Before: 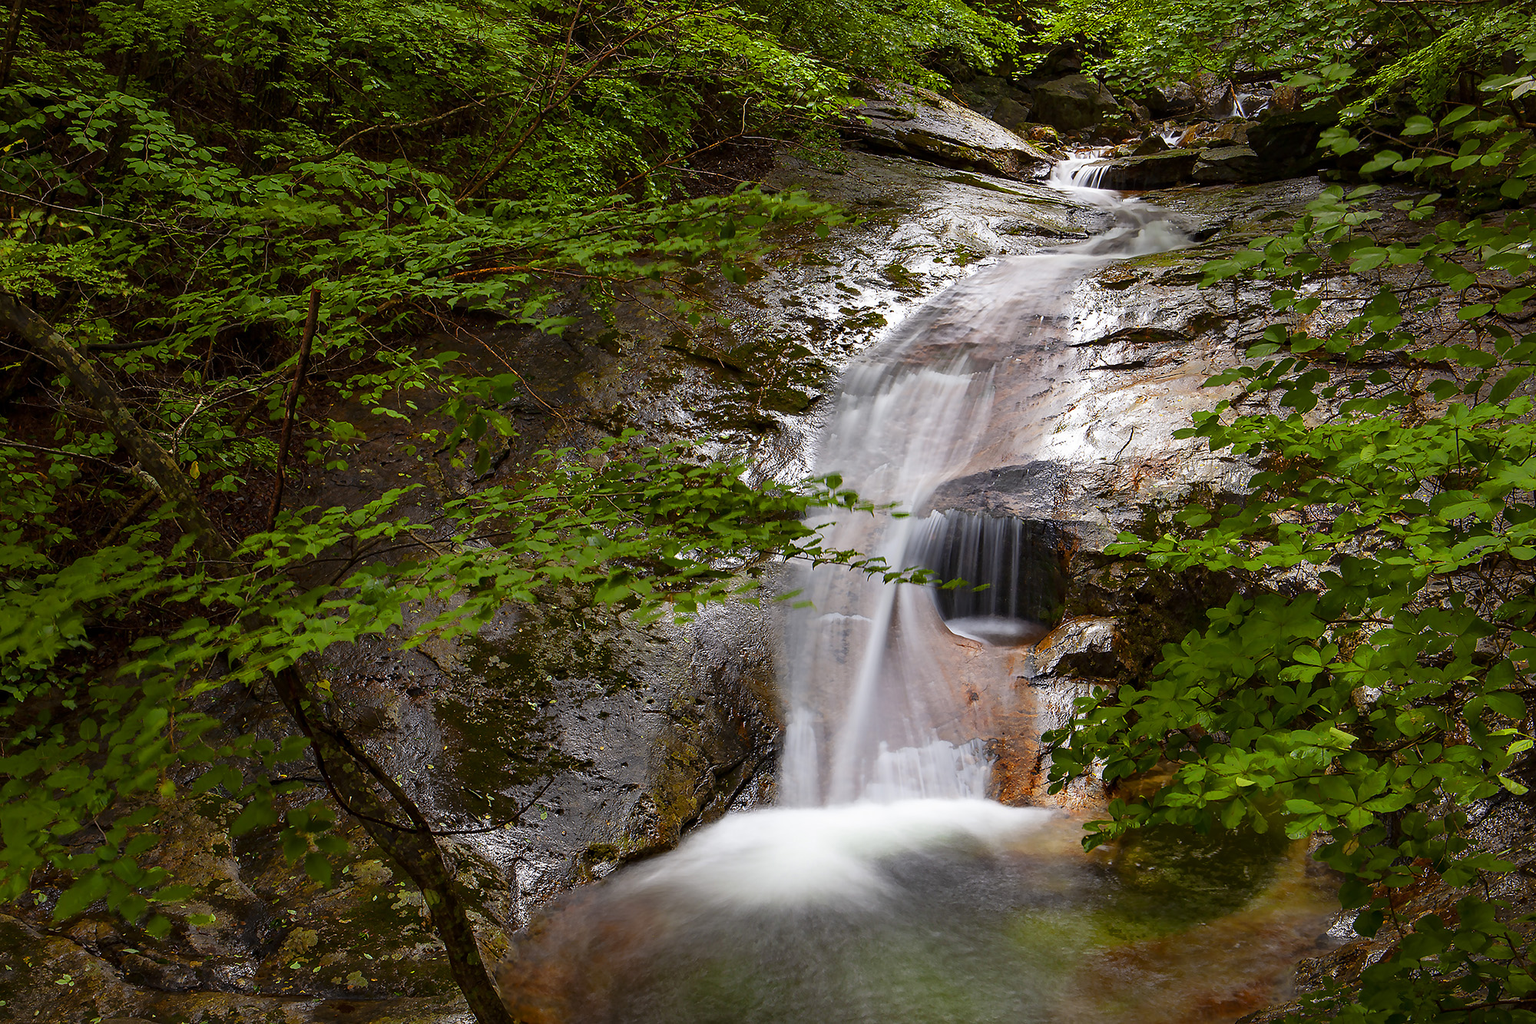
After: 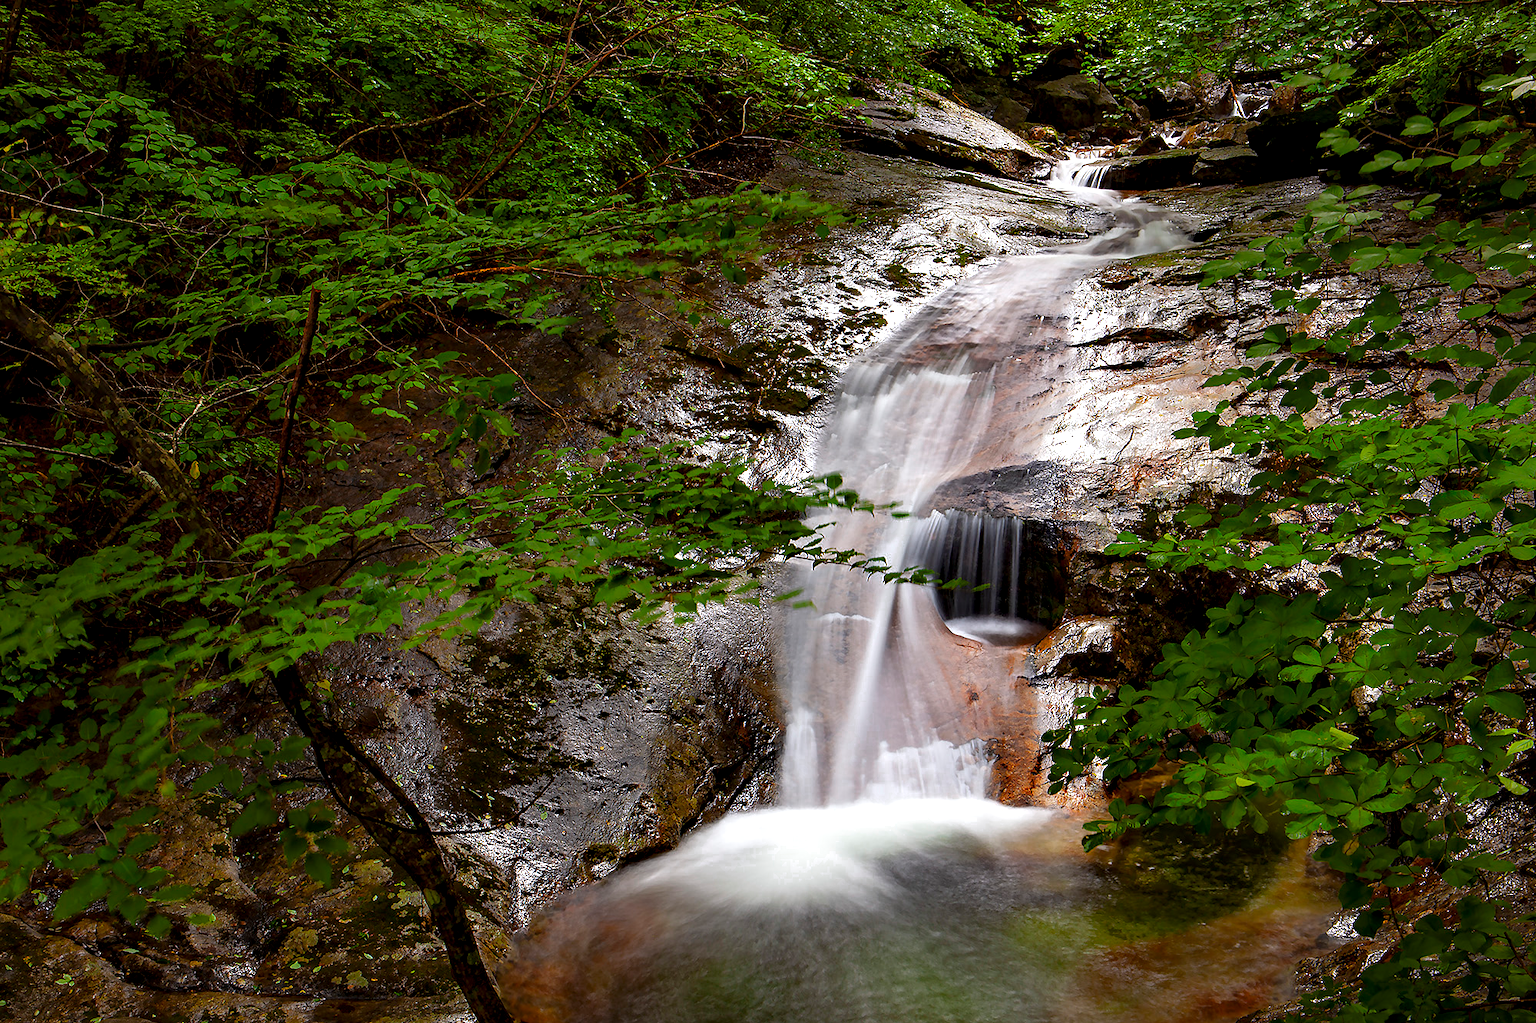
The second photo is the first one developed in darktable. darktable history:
contrast equalizer: y [[0.535, 0.543, 0.548, 0.548, 0.542, 0.532], [0.5 ×6], [0.5 ×6], [0 ×6], [0 ×6]]
color zones: curves: ch0 [(0.203, 0.433) (0.607, 0.517) (0.697, 0.696) (0.705, 0.897)]
